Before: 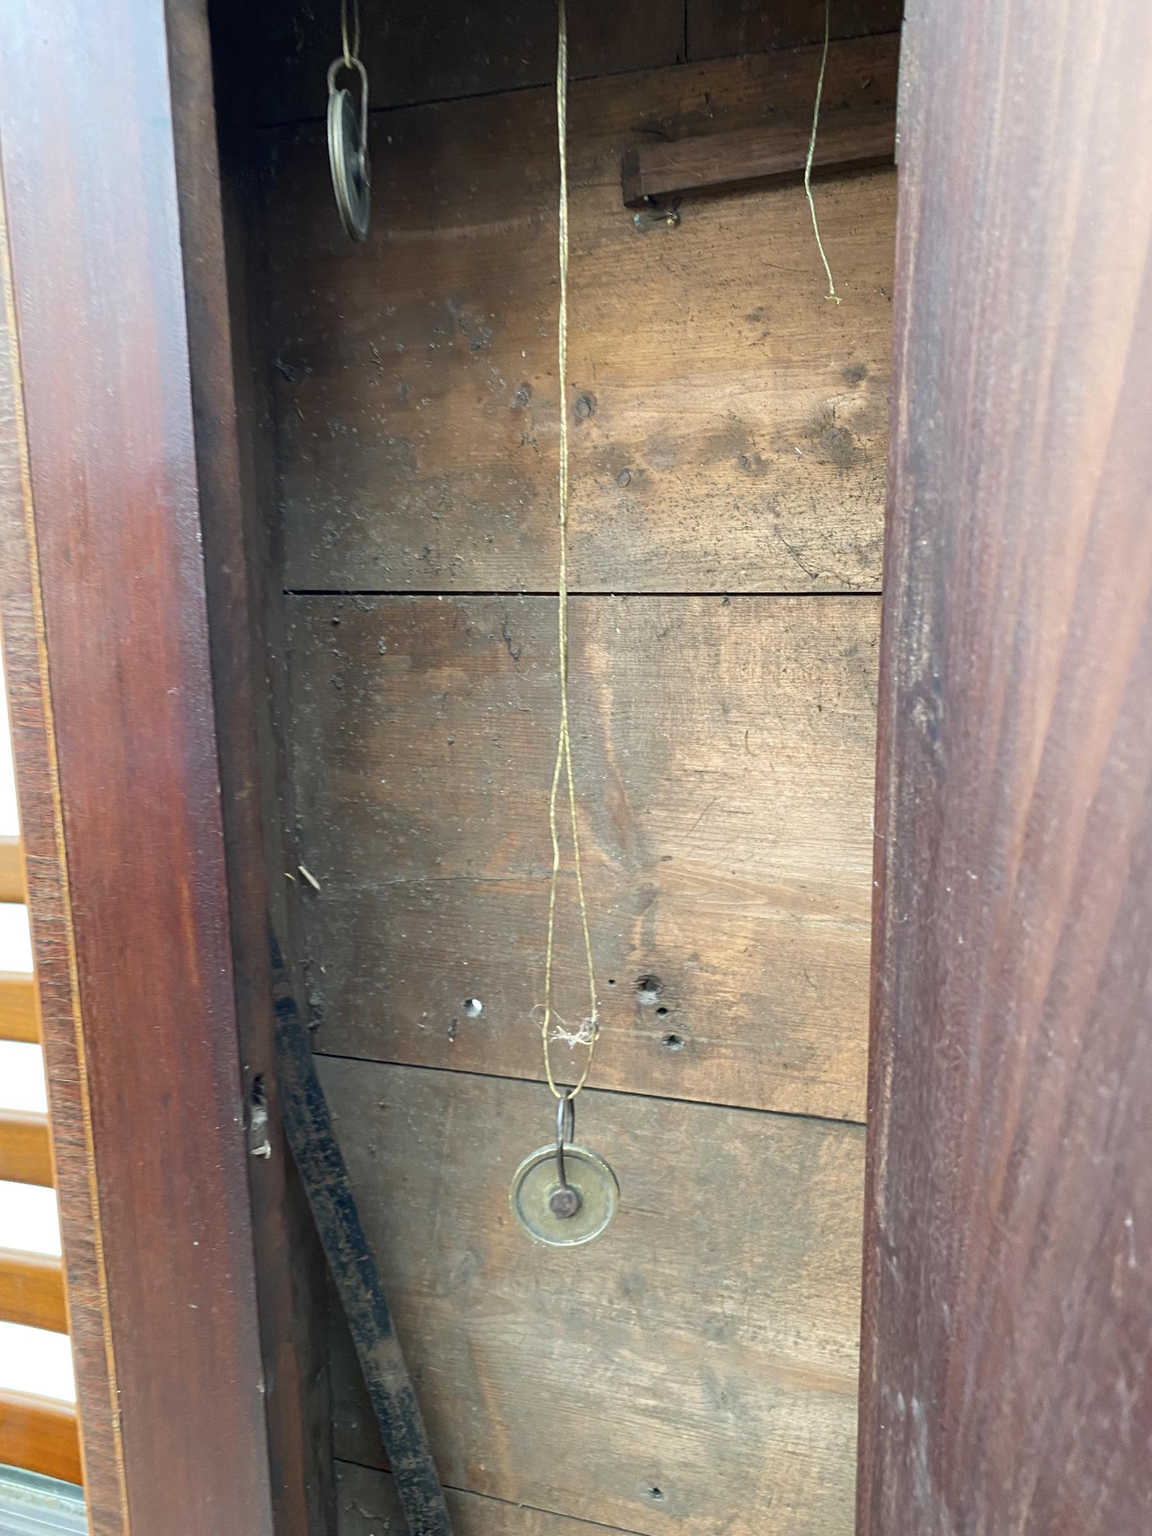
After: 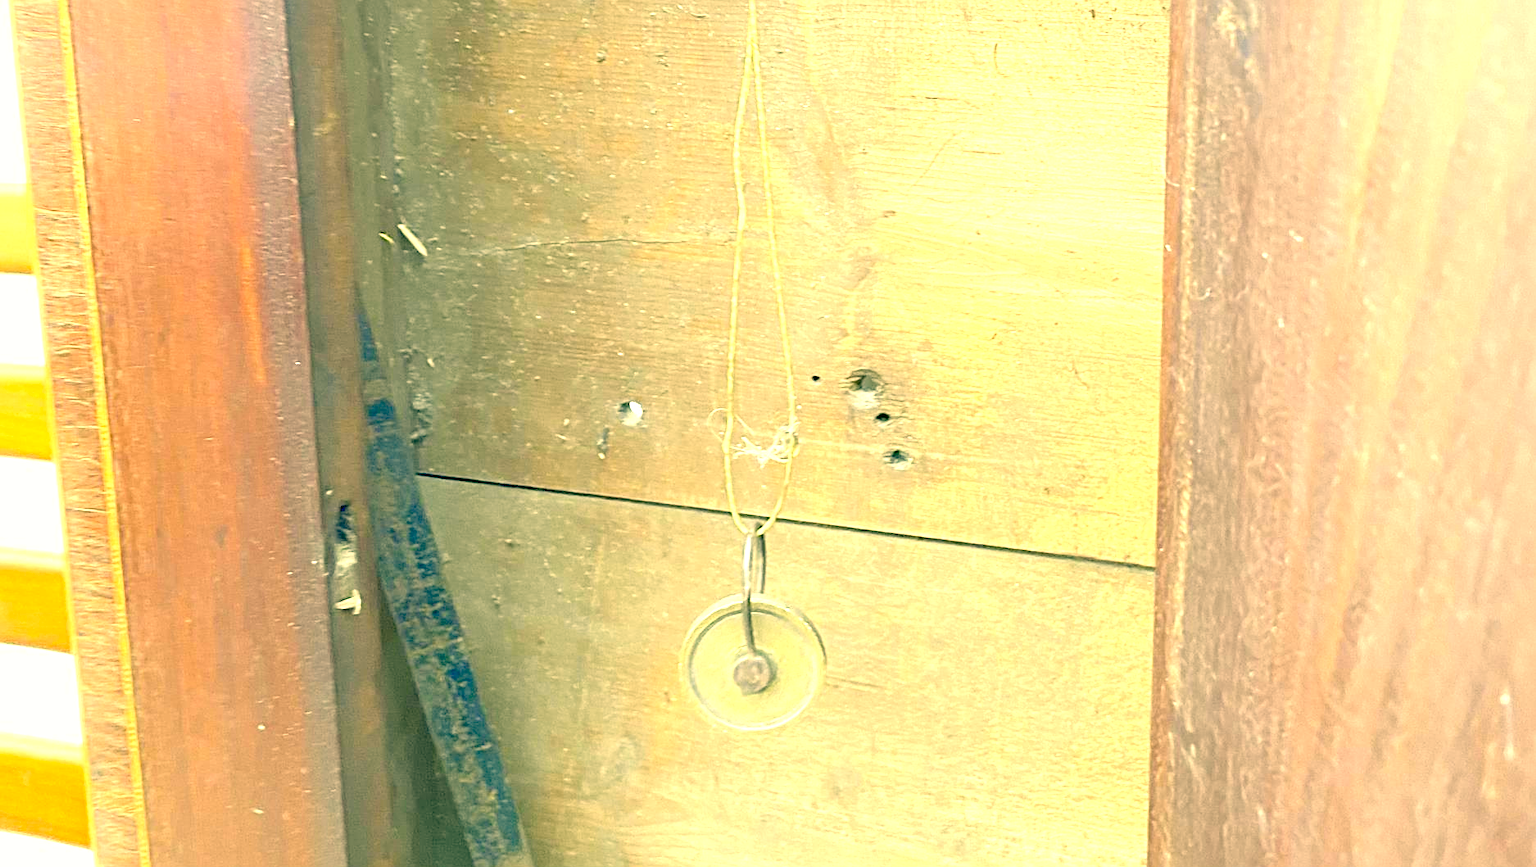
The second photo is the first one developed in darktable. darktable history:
sharpen: on, module defaults
levels: levels [0, 0.397, 0.955]
crop: top 45.464%, bottom 12.166%
color correction: highlights a* 5.65, highlights b* 32.96, shadows a* -25.94, shadows b* 3.76
exposure: black level correction 0, exposure 1.168 EV, compensate exposure bias true, compensate highlight preservation false
